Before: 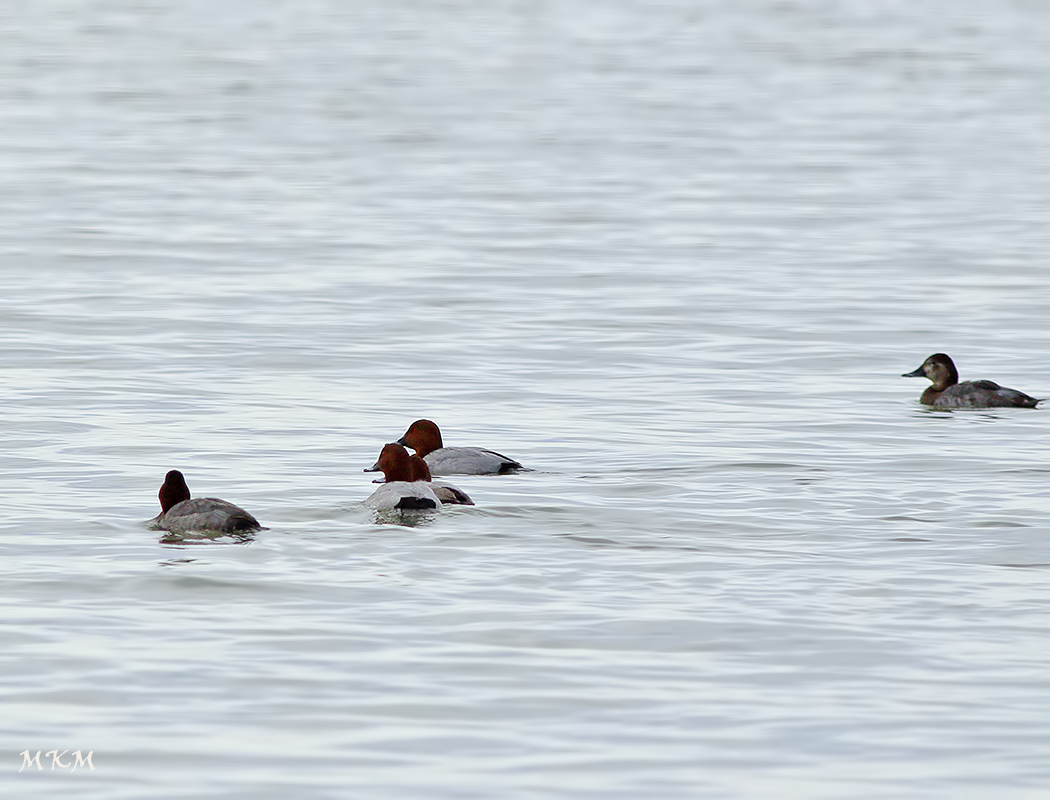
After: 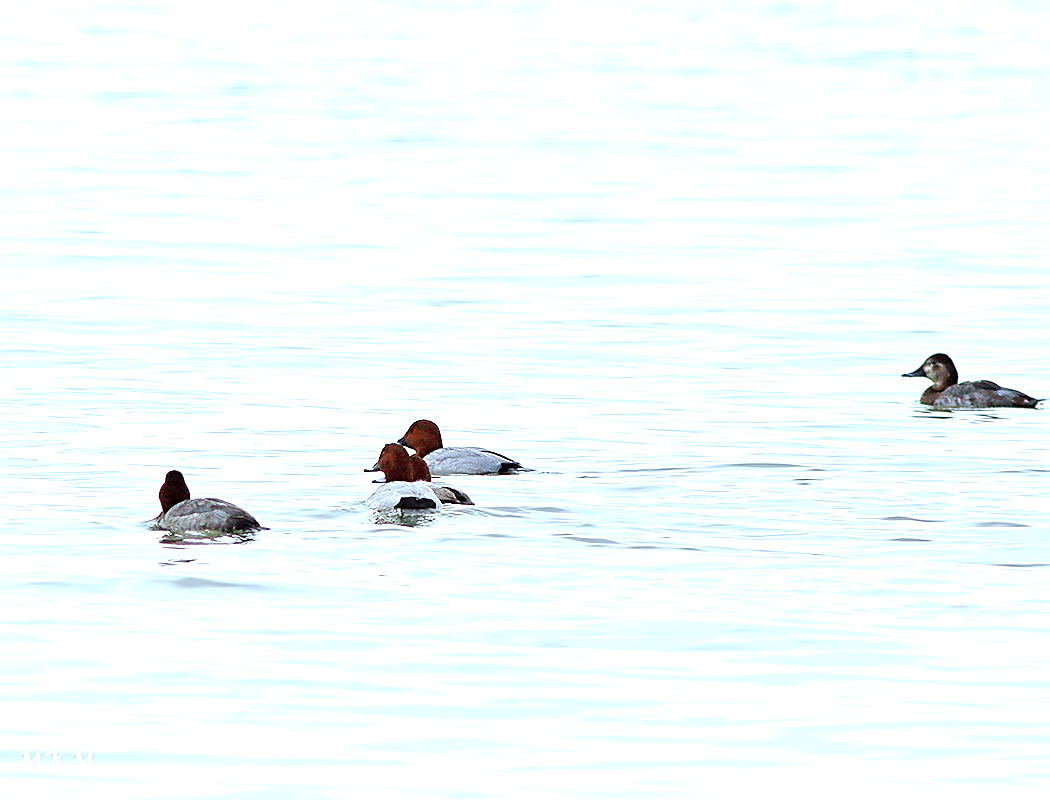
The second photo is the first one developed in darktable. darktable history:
exposure: exposure 1 EV, compensate highlight preservation false
sharpen: on, module defaults
color correction: highlights a* -3.8, highlights b* -11.02
